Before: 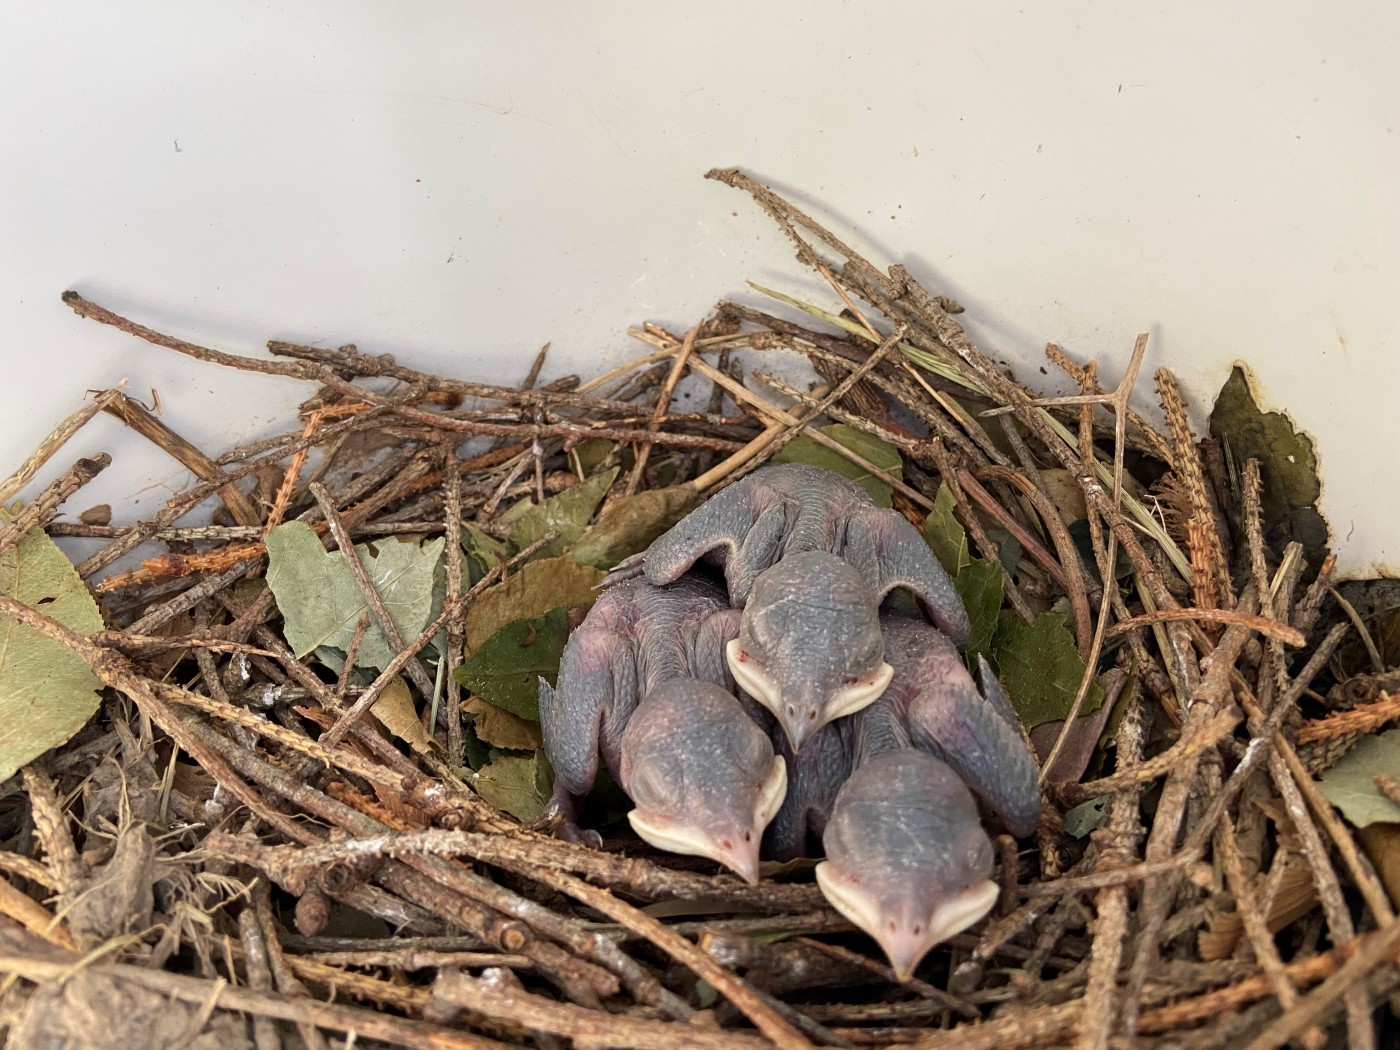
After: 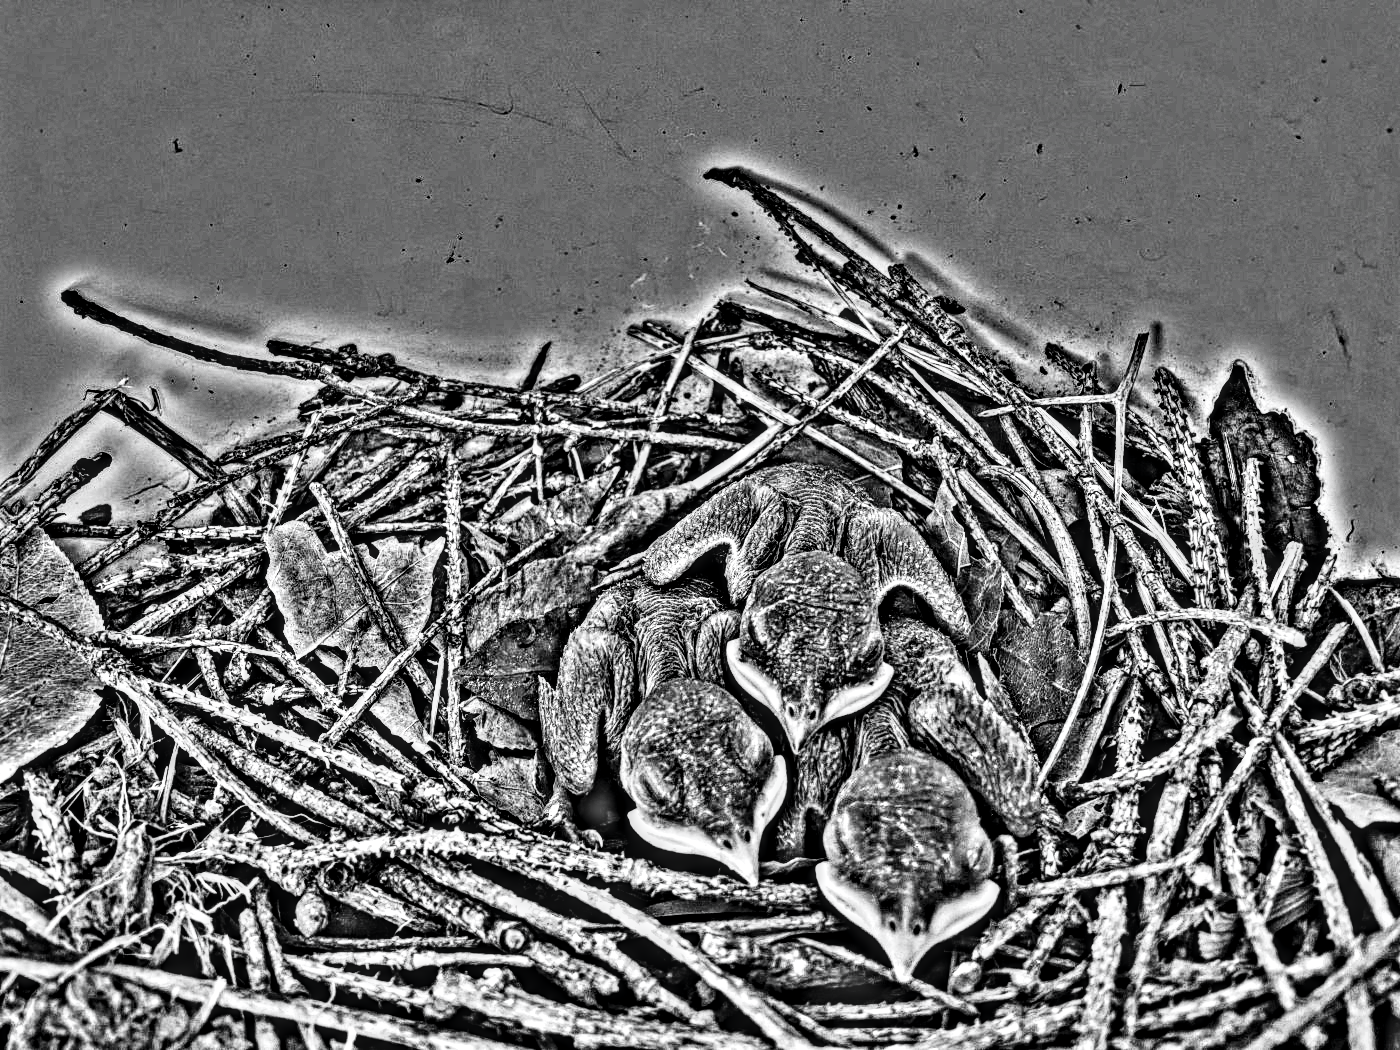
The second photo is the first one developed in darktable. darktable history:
contrast brightness saturation: contrast 0.22, brightness -0.19, saturation 0.24
color balance rgb: shadows lift › luminance -9.41%, highlights gain › luminance 17.6%, global offset › luminance -1.45%, perceptual saturation grading › highlights -17.77%, perceptual saturation grading › mid-tones 33.1%, perceptual saturation grading › shadows 50.52%, global vibrance 24.22%
white balance: red 1.004, blue 1.096
local contrast: highlights 19%, detail 186%
tone curve: curves: ch0 [(0, 0.037) (0.045, 0.055) (0.155, 0.138) (0.29, 0.325) (0.428, 0.513) (0.604, 0.71) (0.824, 0.882) (1, 0.965)]; ch1 [(0, 0) (0.339, 0.334) (0.445, 0.419) (0.476, 0.454) (0.498, 0.498) (0.53, 0.515) (0.557, 0.556) (0.609, 0.649) (0.716, 0.746) (1, 1)]; ch2 [(0, 0) (0.327, 0.318) (0.417, 0.426) (0.46, 0.453) (0.502, 0.5) (0.526, 0.52) (0.554, 0.541) (0.626, 0.65) (0.749, 0.746) (1, 1)], color space Lab, independent channels, preserve colors none
highpass: on, module defaults
